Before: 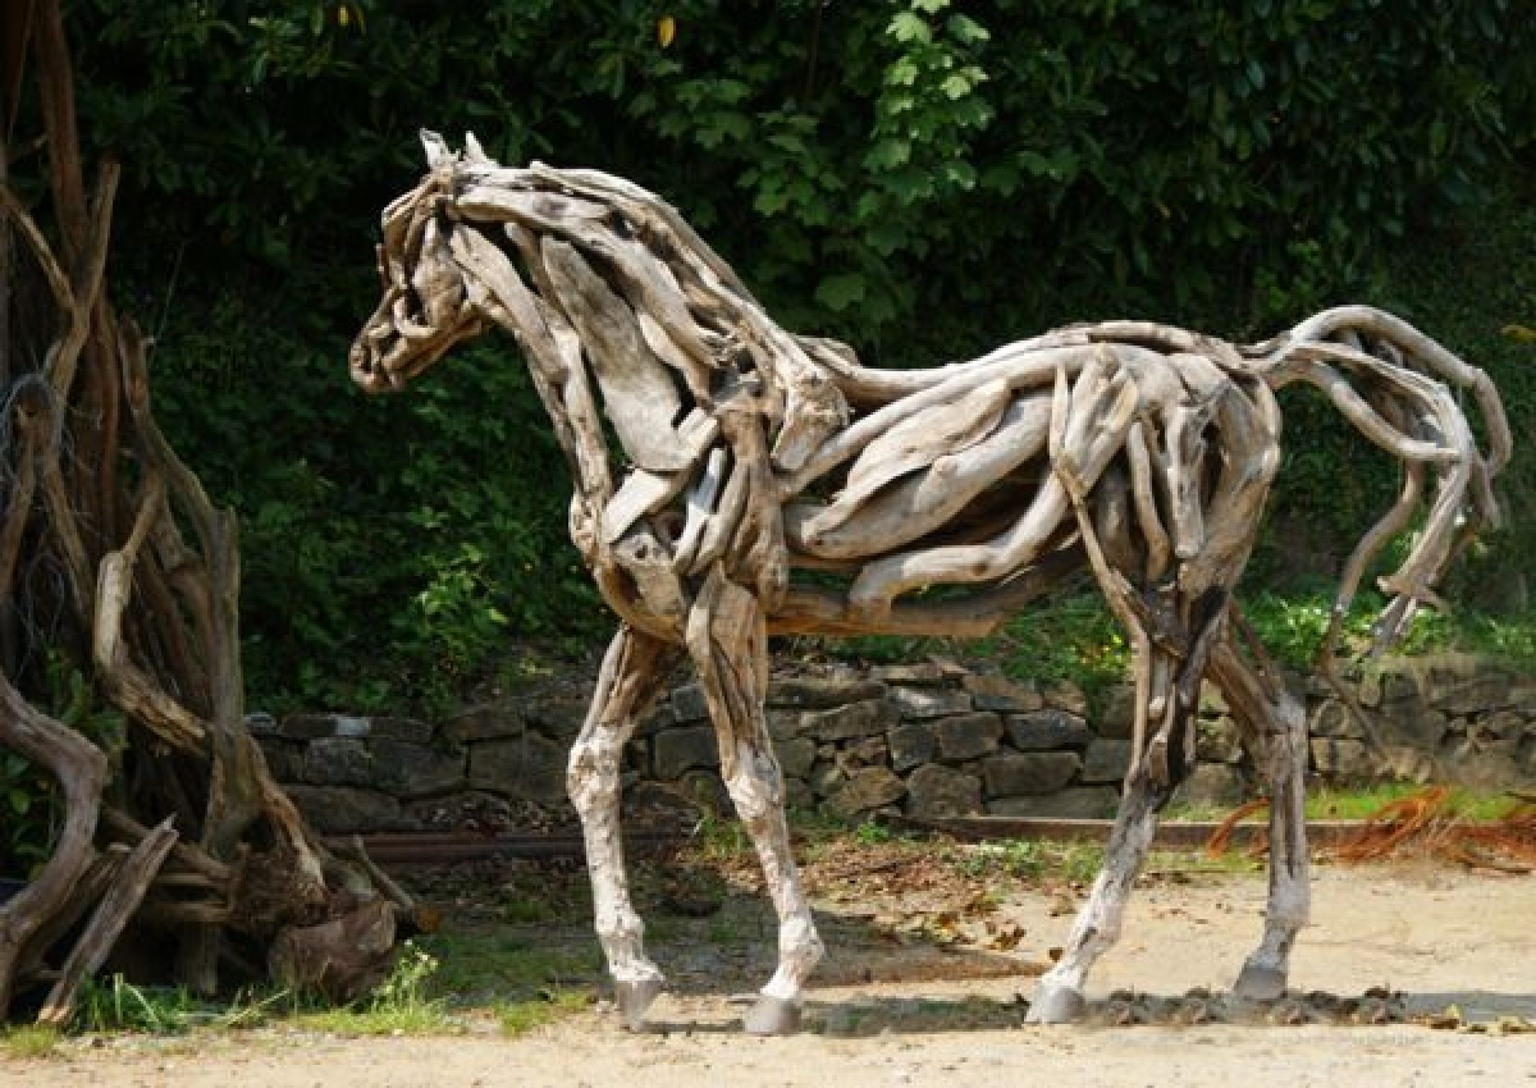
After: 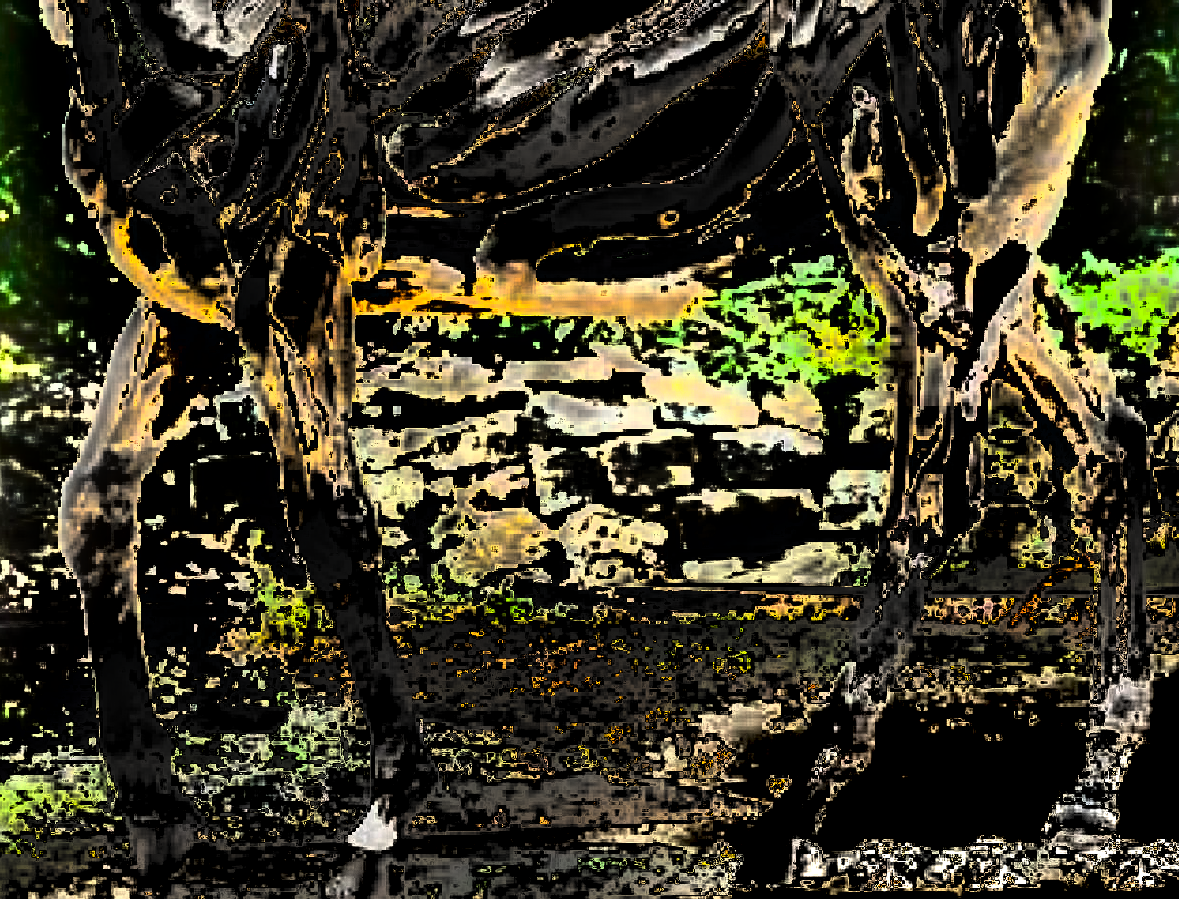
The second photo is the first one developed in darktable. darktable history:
exposure: black level correction 0, exposure 4.097 EV, compensate highlight preservation false
crop: left 34.271%, top 38.632%, right 13.529%, bottom 5.143%
shadows and highlights: shadows 18.48, highlights -83.85, shadows color adjustment 99.13%, highlights color adjustment 0.701%, soften with gaussian
color balance rgb: perceptual saturation grading › global saturation 19.416%, global vibrance 20%
